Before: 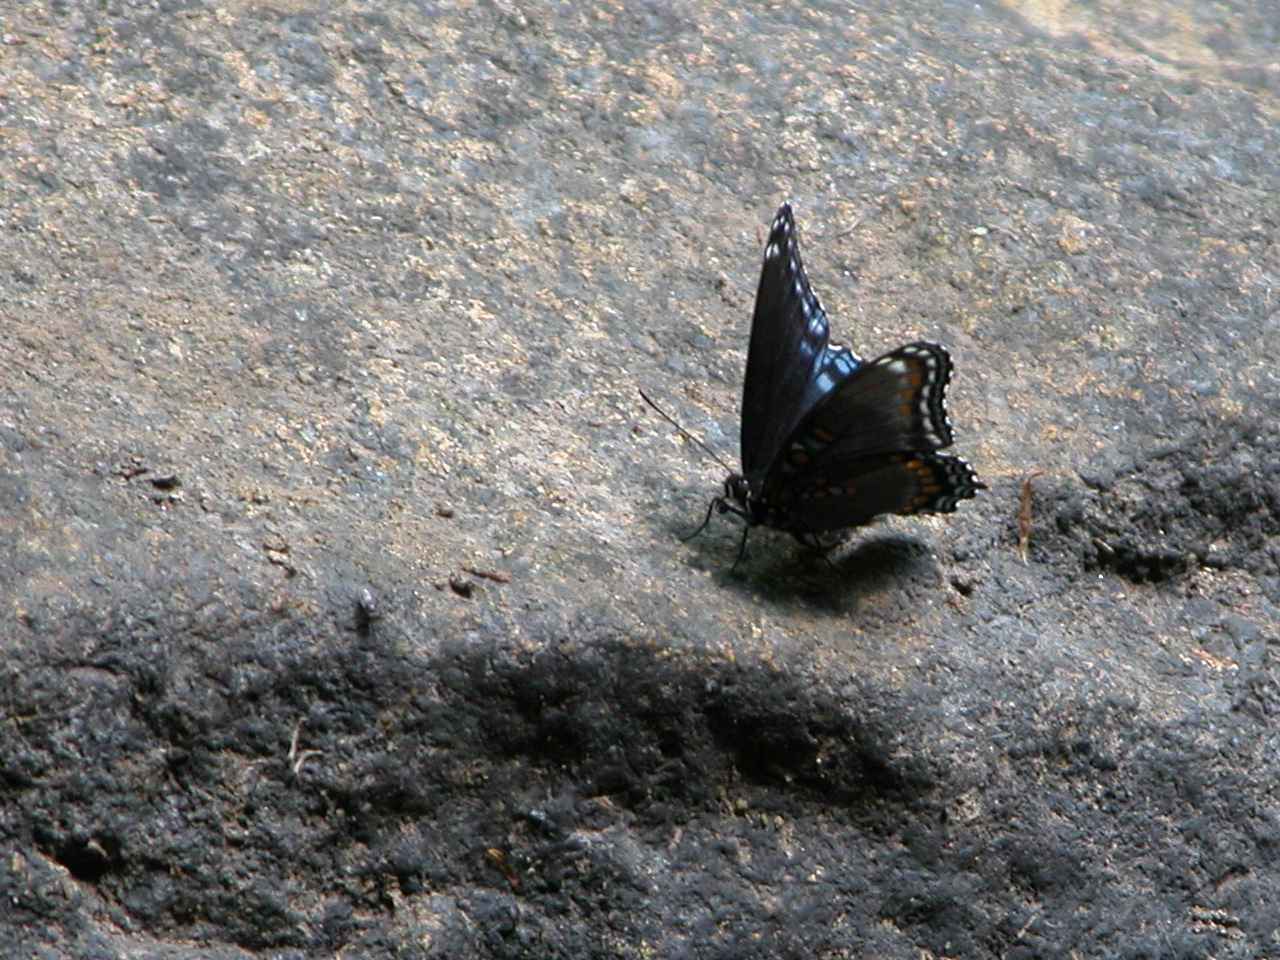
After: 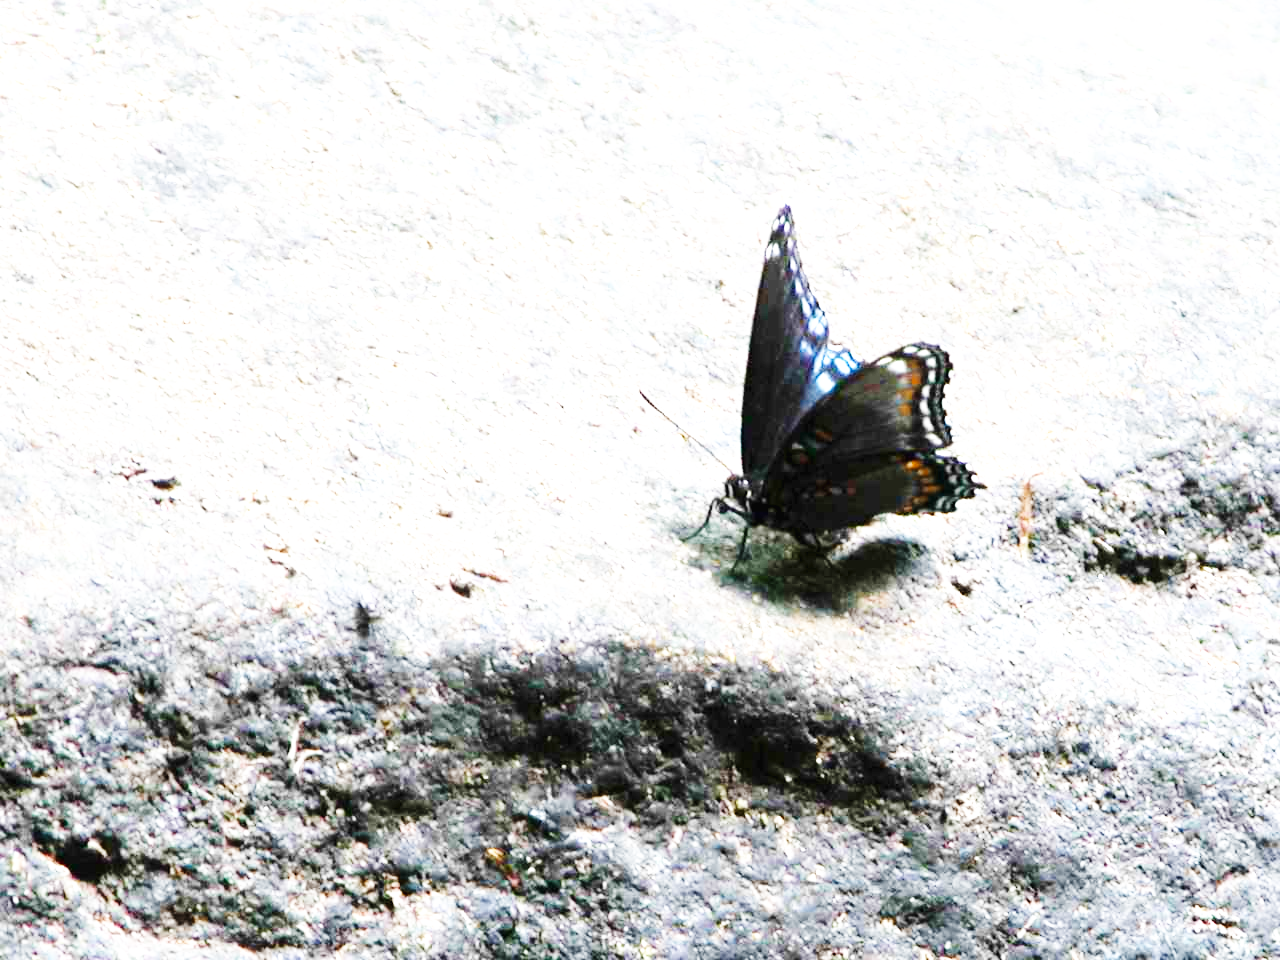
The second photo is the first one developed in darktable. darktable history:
exposure: black level correction 0, exposure 1.105 EV, compensate exposure bias true, compensate highlight preservation false
base curve: curves: ch0 [(0, 0.003) (0.001, 0.002) (0.006, 0.004) (0.02, 0.022) (0.048, 0.086) (0.094, 0.234) (0.162, 0.431) (0.258, 0.629) (0.385, 0.8) (0.548, 0.918) (0.751, 0.988) (1, 1)], preserve colors none
